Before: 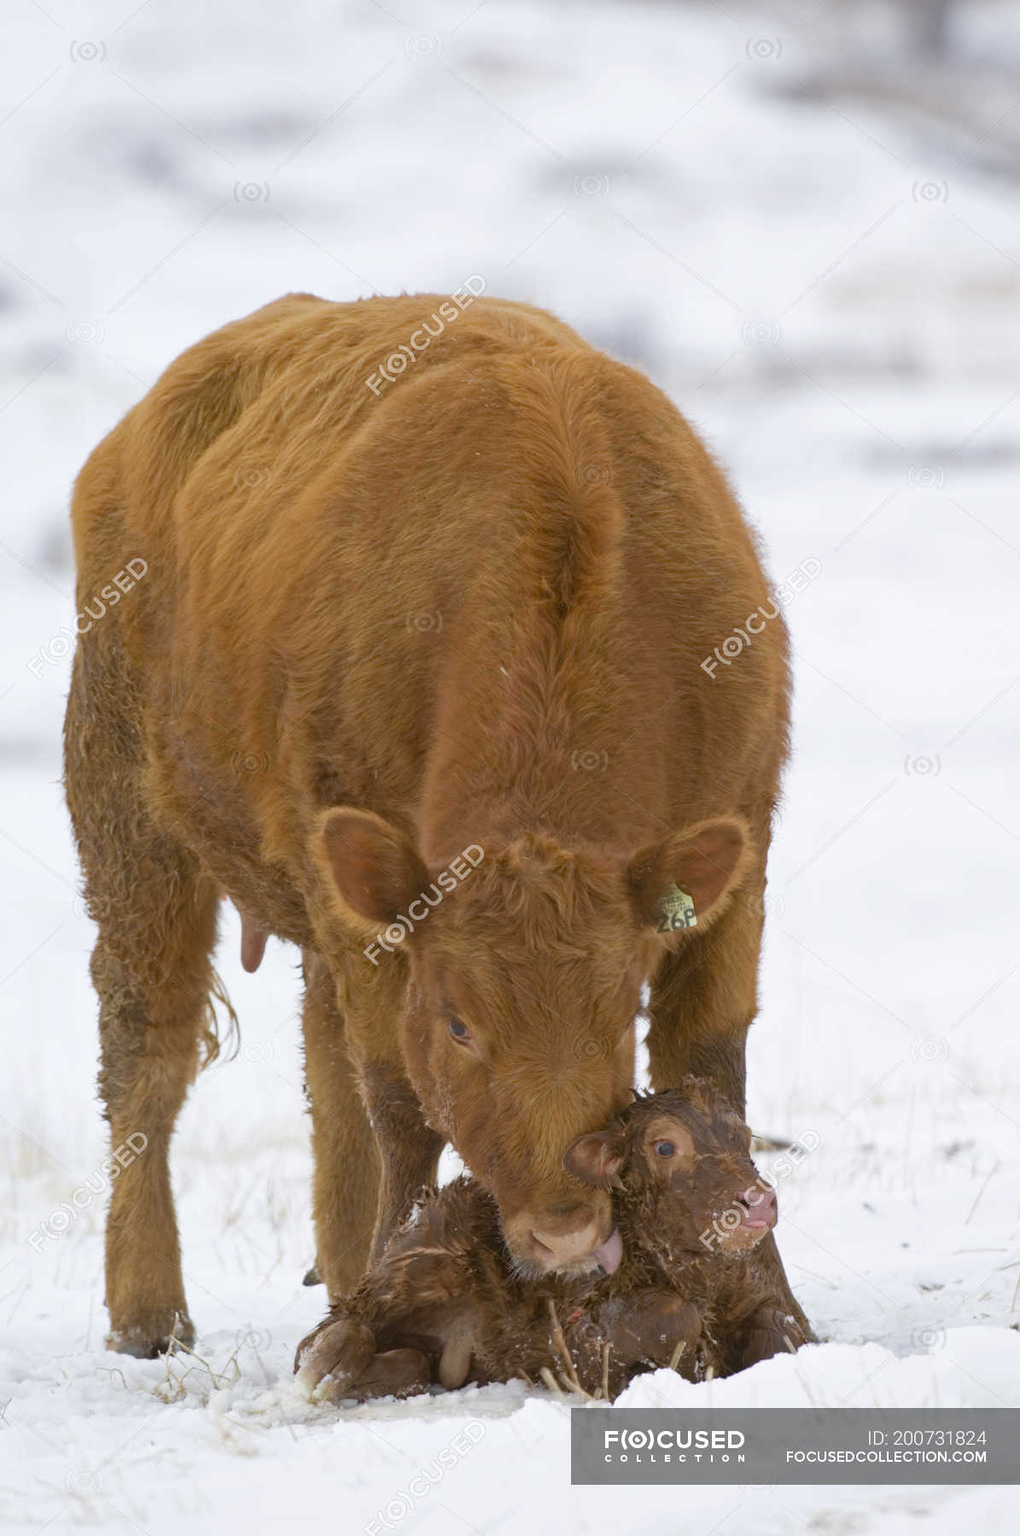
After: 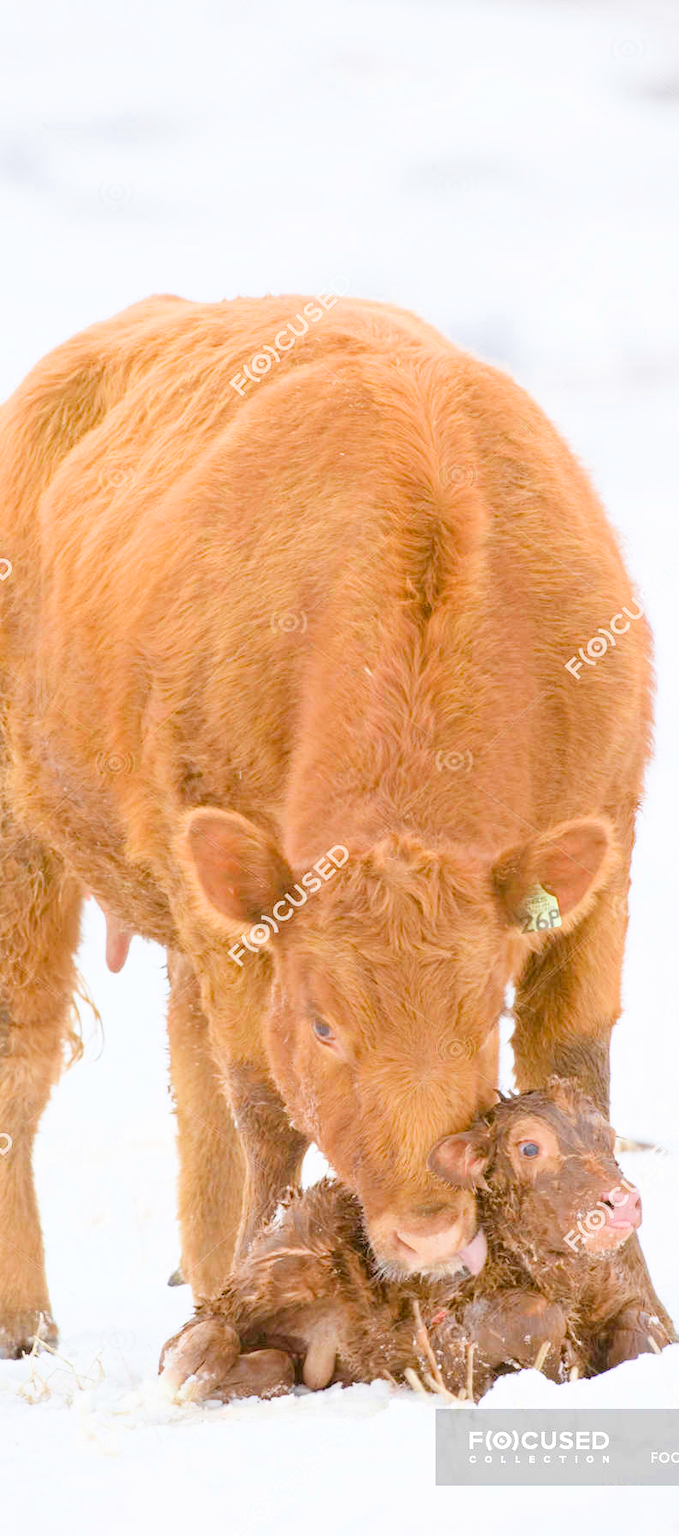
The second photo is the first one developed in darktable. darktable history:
filmic rgb: black relative exposure -7.65 EV, white relative exposure 4.56 EV, hardness 3.61
crop and rotate: left 13.329%, right 20.036%
exposure: black level correction 0.001, exposure 1.989 EV, compensate exposure bias true, compensate highlight preservation false
